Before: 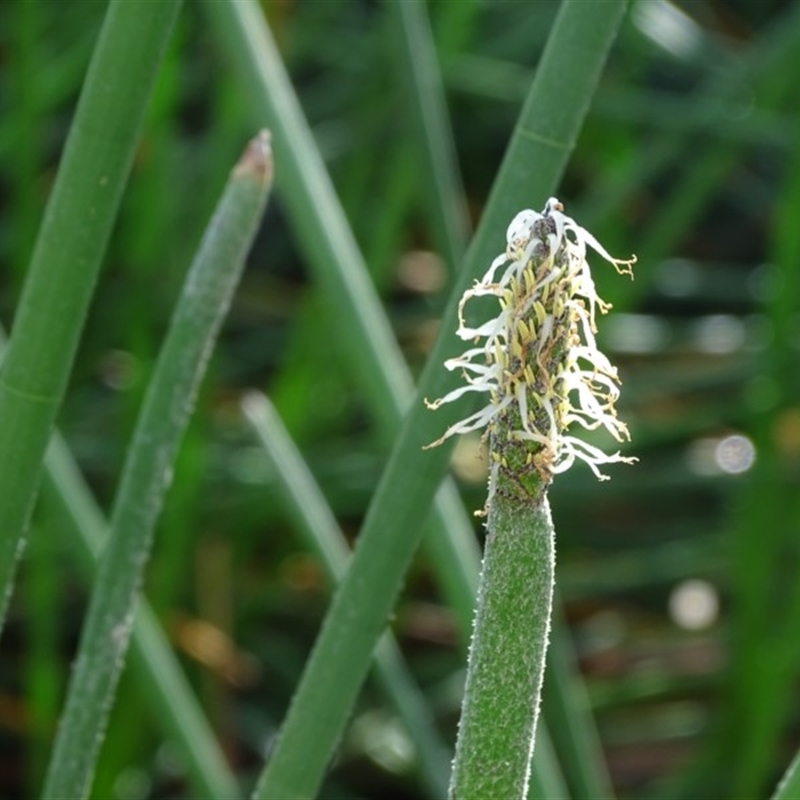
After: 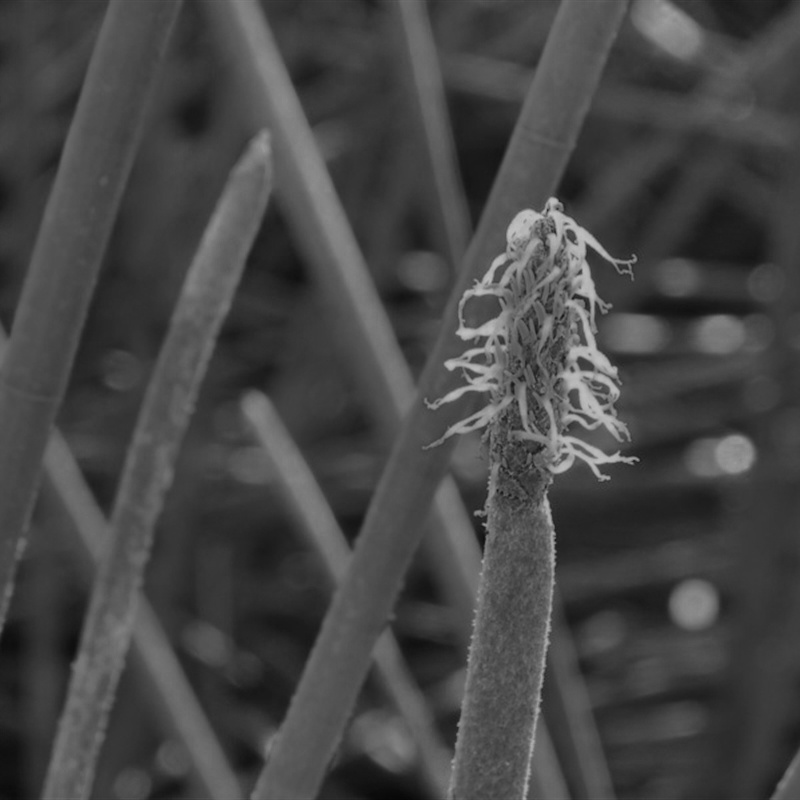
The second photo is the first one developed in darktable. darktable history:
tone equalizer: -8 EV -0.417 EV, -7 EV -0.389 EV, -6 EV -0.333 EV, -5 EV -0.222 EV, -3 EV 0.222 EV, -2 EV 0.333 EV, -1 EV 0.389 EV, +0 EV 0.417 EV, edges refinement/feathering 500, mask exposure compensation -1.57 EV, preserve details no
color balance: mode lift, gamma, gain (sRGB), lift [1, 0.69, 1, 1], gamma [1, 1.482, 1, 1], gain [1, 1, 1, 0.802]
color zones: curves: ch0 [(0.287, 0.048) (0.493, 0.484) (0.737, 0.816)]; ch1 [(0, 0) (0.143, 0) (0.286, 0) (0.429, 0) (0.571, 0) (0.714, 0) (0.857, 0)]
shadows and highlights: radius 110.86, shadows 51.09, white point adjustment 9.16, highlights -4.17, highlights color adjustment 32.2%, soften with gaussian
